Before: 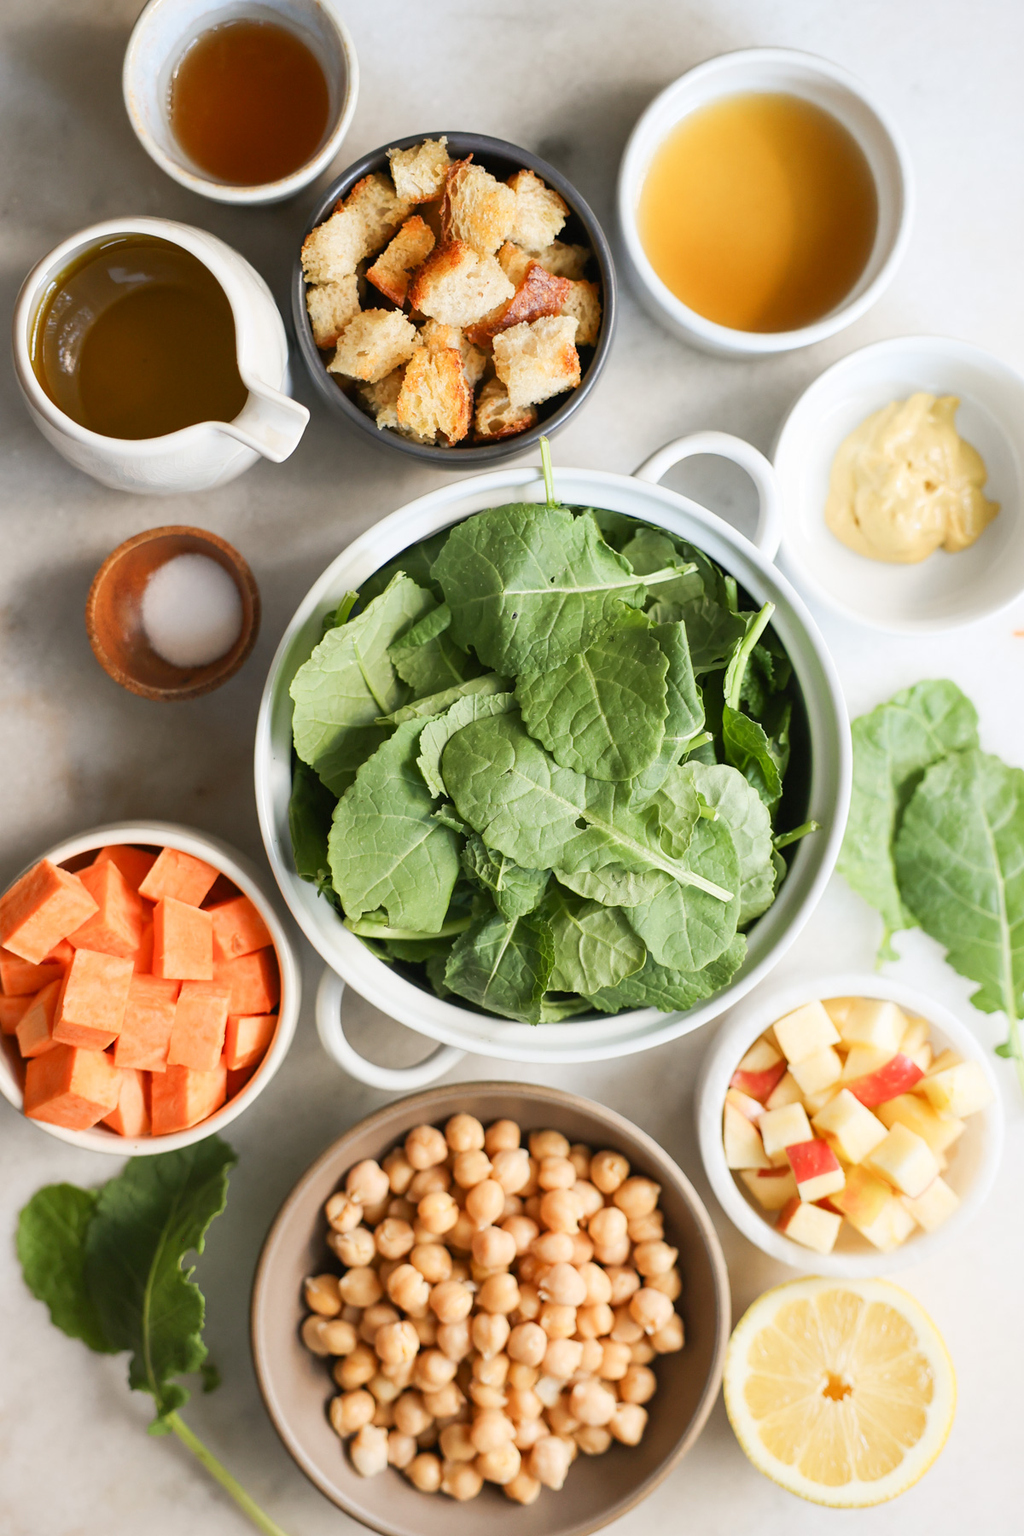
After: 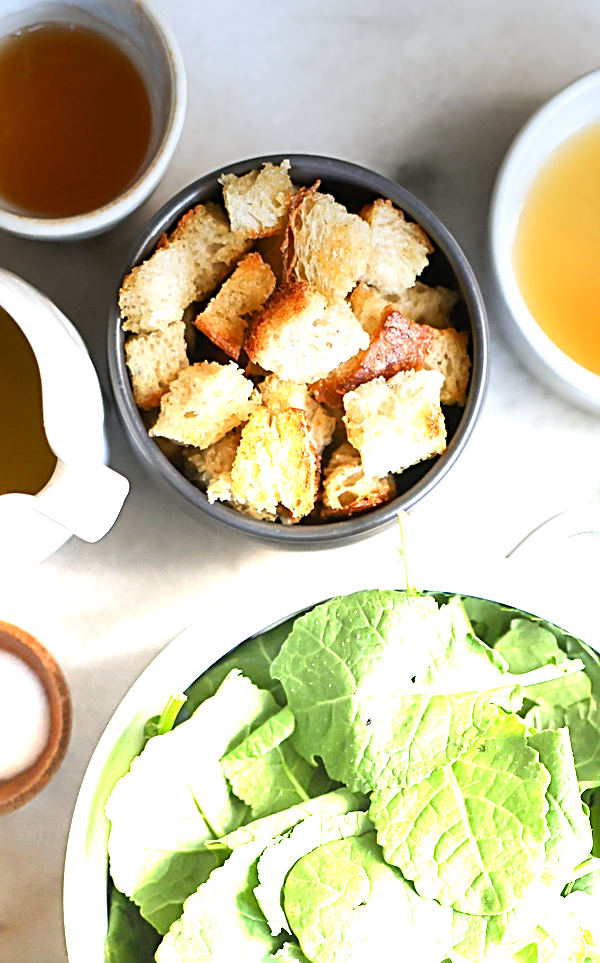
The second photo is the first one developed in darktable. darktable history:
crop: left 19.556%, right 30.401%, bottom 46.458%
white balance: red 0.967, blue 1.049
sharpen: radius 2.543, amount 0.636
graduated density: density -3.9 EV
